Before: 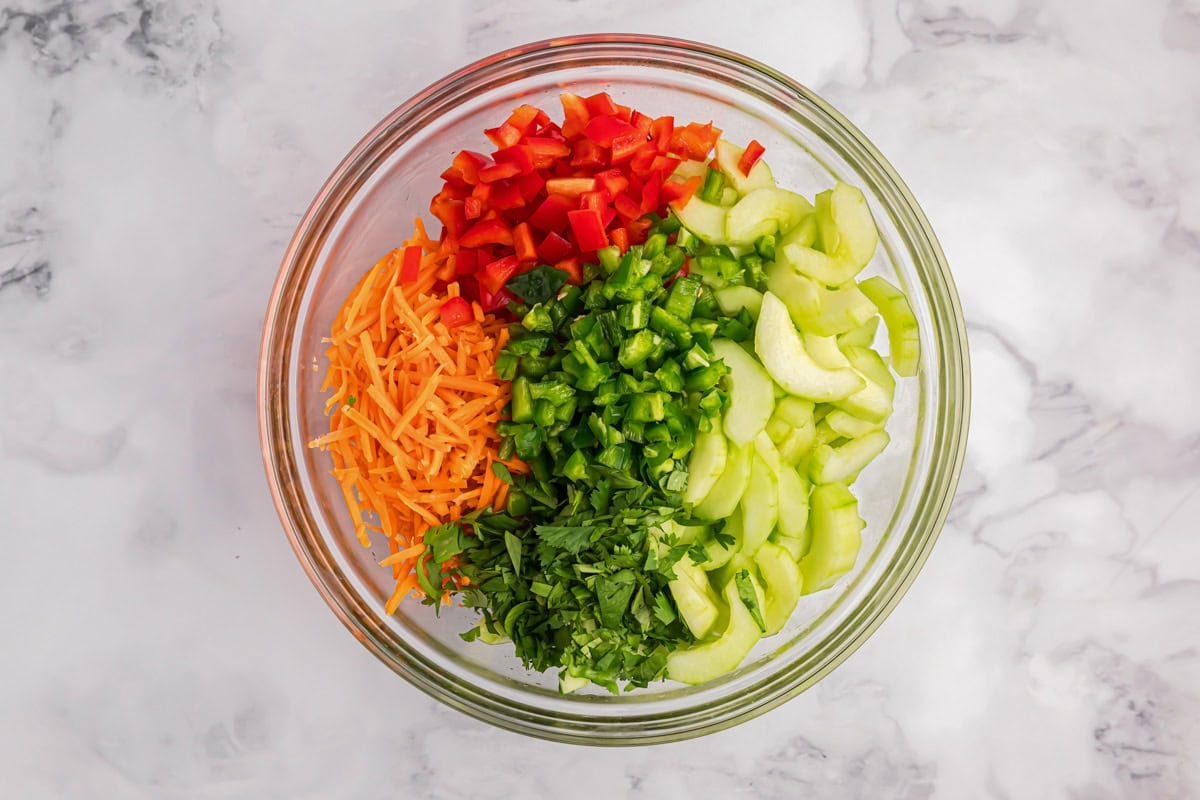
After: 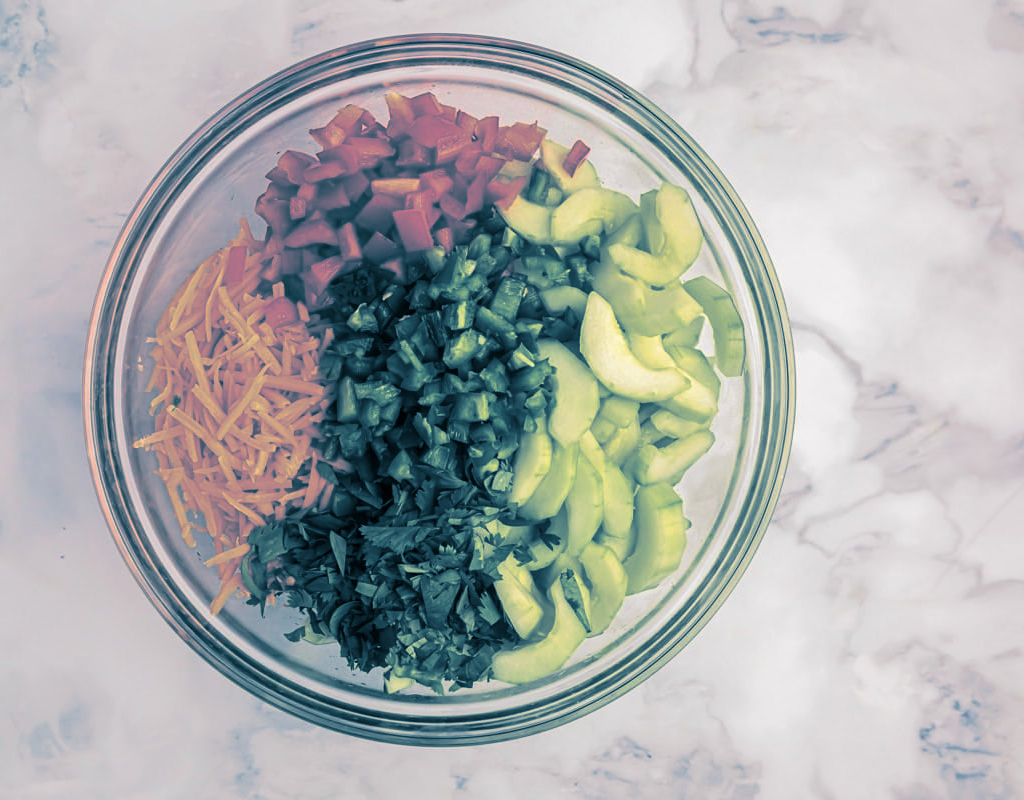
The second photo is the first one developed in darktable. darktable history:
crop and rotate: left 14.584%
split-toning: shadows › hue 212.4°, balance -70
